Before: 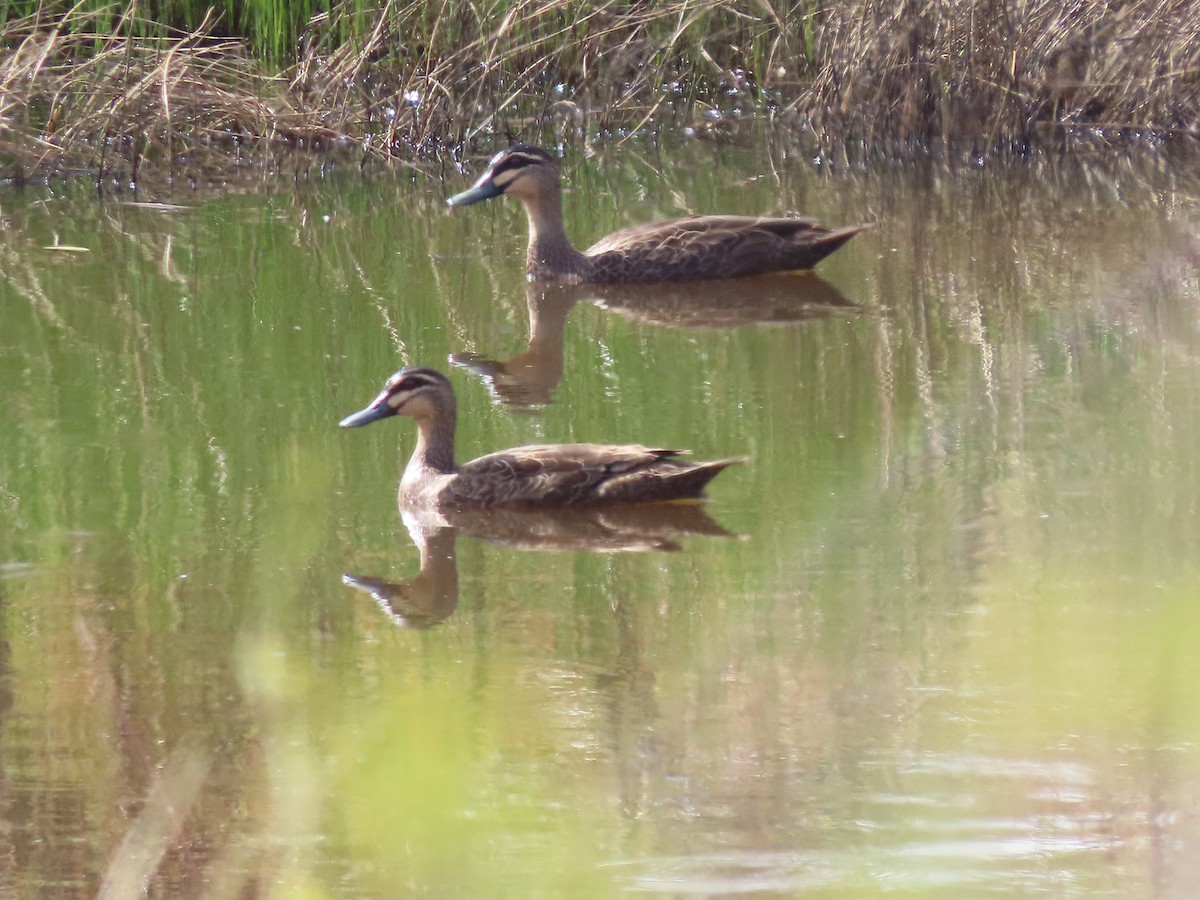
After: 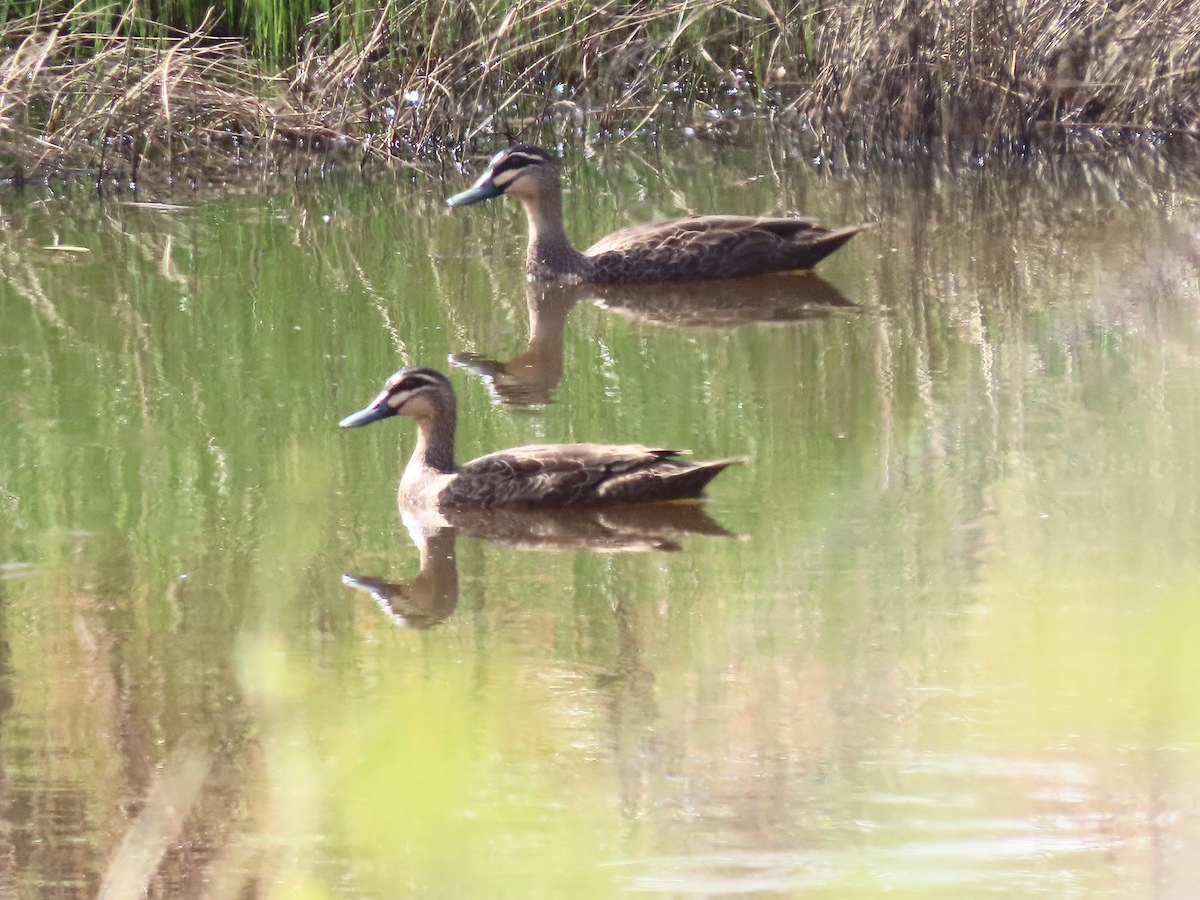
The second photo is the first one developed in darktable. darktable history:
tone equalizer: on, module defaults
contrast brightness saturation: contrast 0.24, brightness 0.09
